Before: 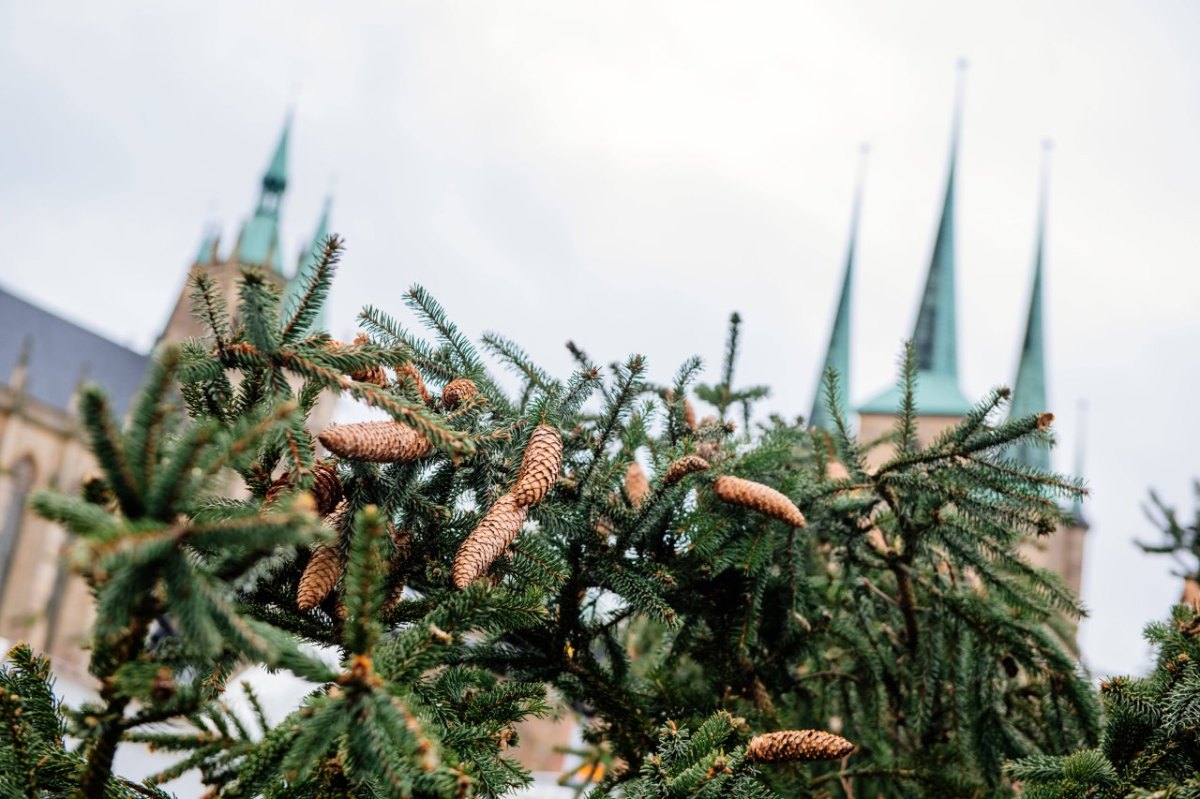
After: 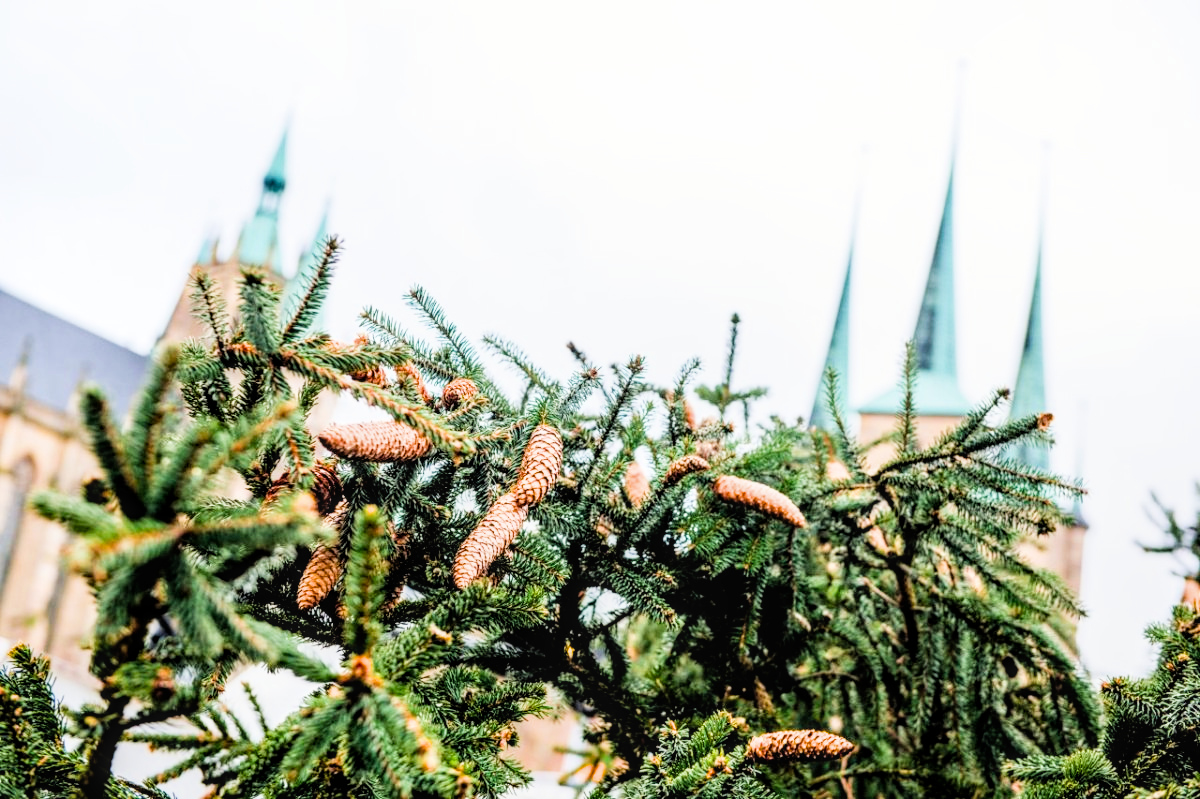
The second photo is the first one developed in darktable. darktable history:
local contrast: on, module defaults
exposure: black level correction 0, exposure 1.3 EV, compensate exposure bias true, compensate highlight preservation false
filmic rgb: black relative exposure -5 EV, hardness 2.88, contrast 1.3, highlights saturation mix -35%
color balance rgb: perceptual saturation grading › global saturation 20%, global vibrance 20%
